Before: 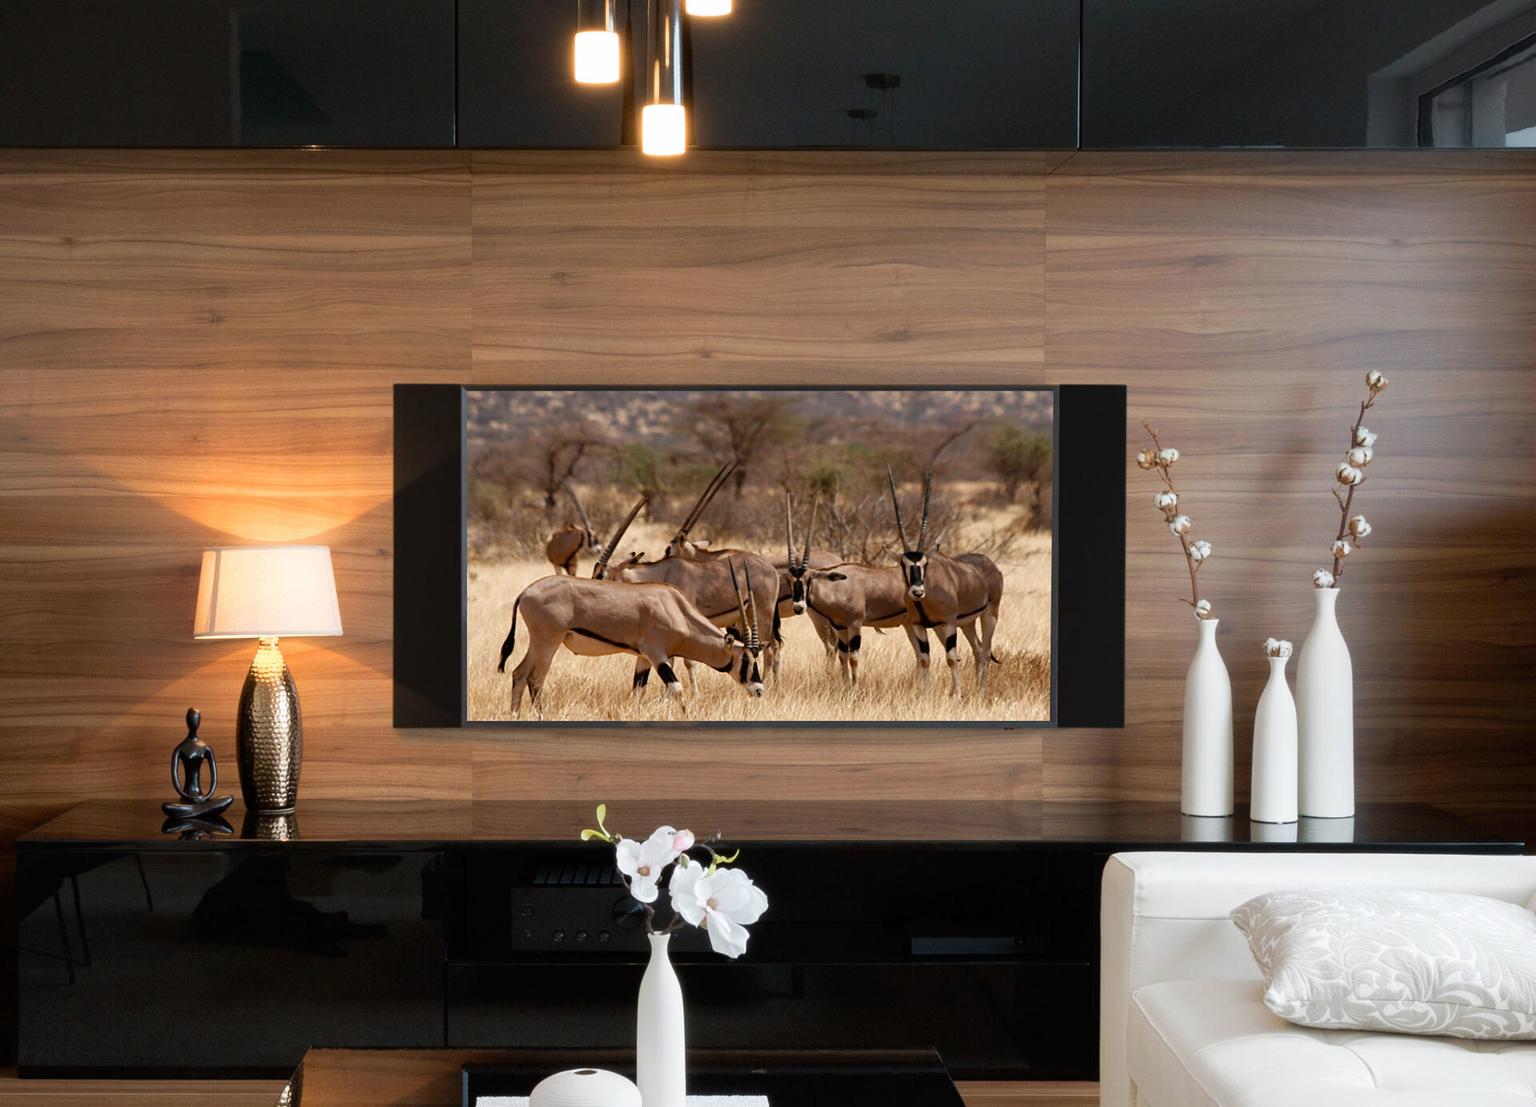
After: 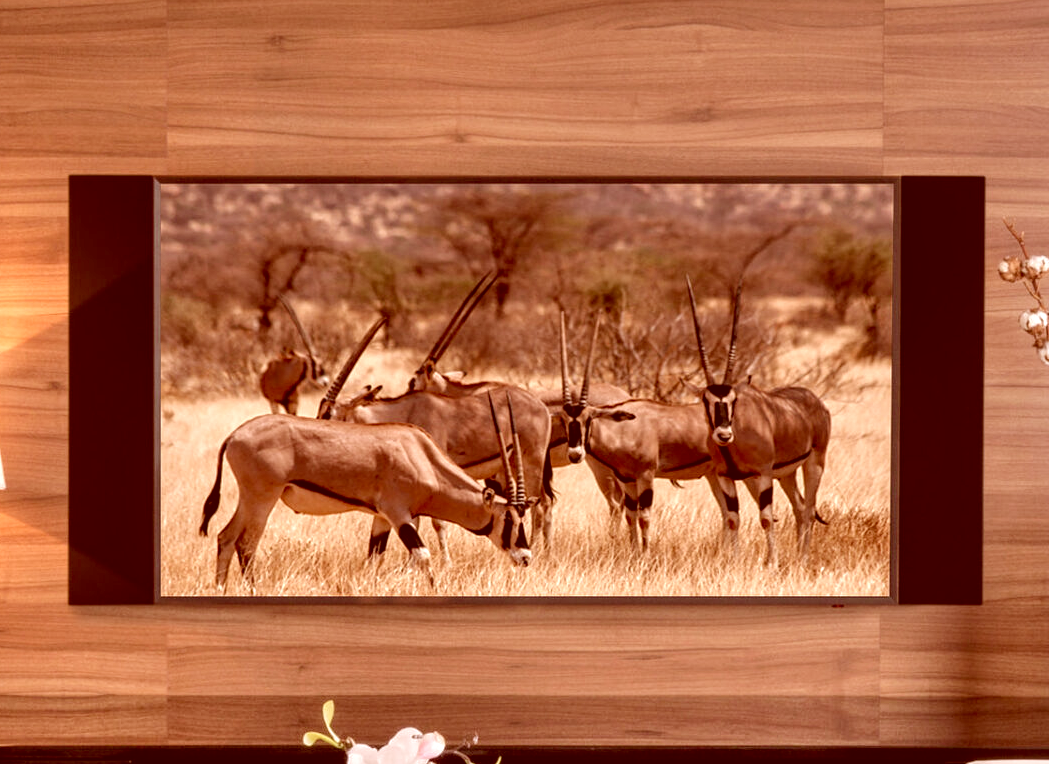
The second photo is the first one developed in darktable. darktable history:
local contrast: on, module defaults
shadows and highlights: radius 110.67, shadows 50.99, white point adjustment 9.04, highlights -2.72, soften with gaussian
color correction: highlights a* 9.39, highlights b* 8.79, shadows a* 39.42, shadows b* 39.83, saturation 0.822
crop and rotate: left 22.035%, top 22.057%, right 23.281%, bottom 22.725%
